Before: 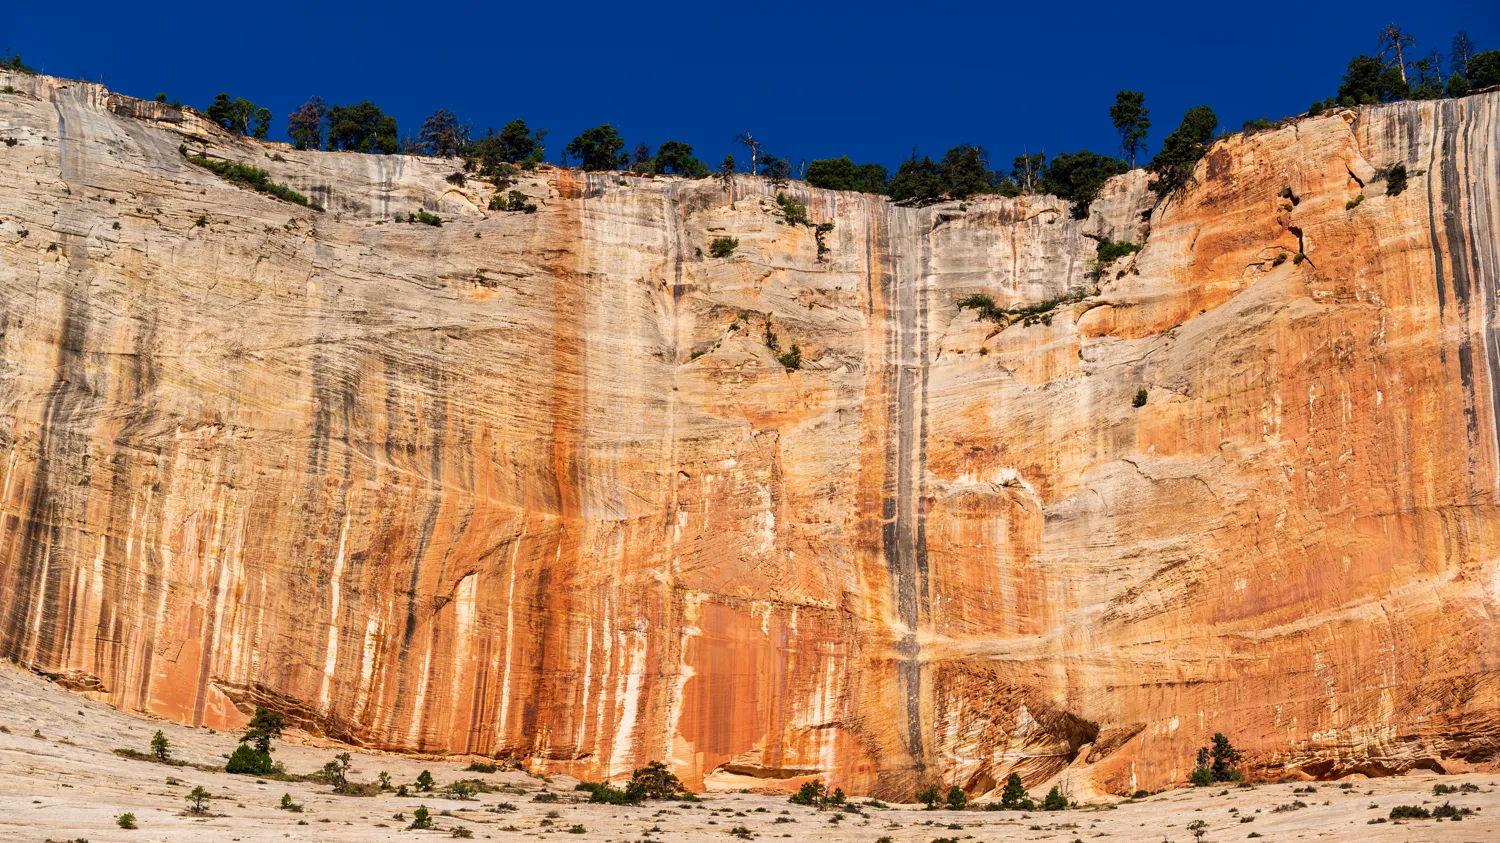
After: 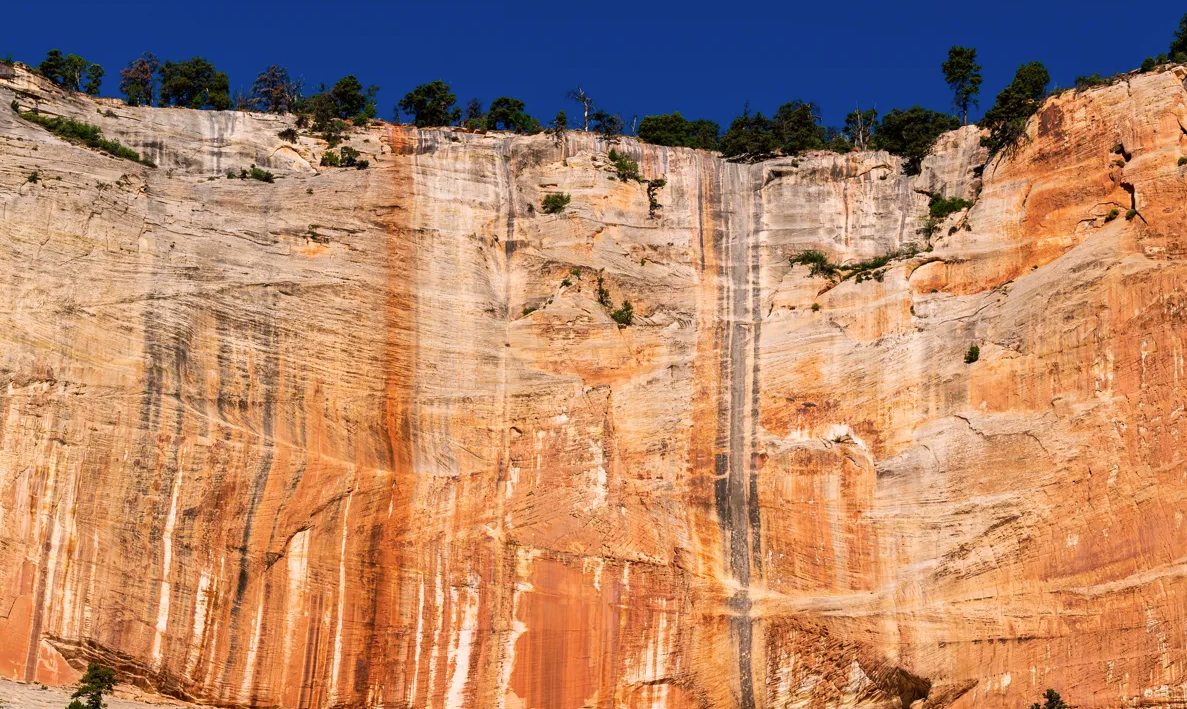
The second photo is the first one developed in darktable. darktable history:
crop: left 11.234%, top 5.316%, right 9.582%, bottom 10.529%
color correction: highlights a* 2.99, highlights b* -1.23, shadows a* -0.058, shadows b* 2.2, saturation 0.98
